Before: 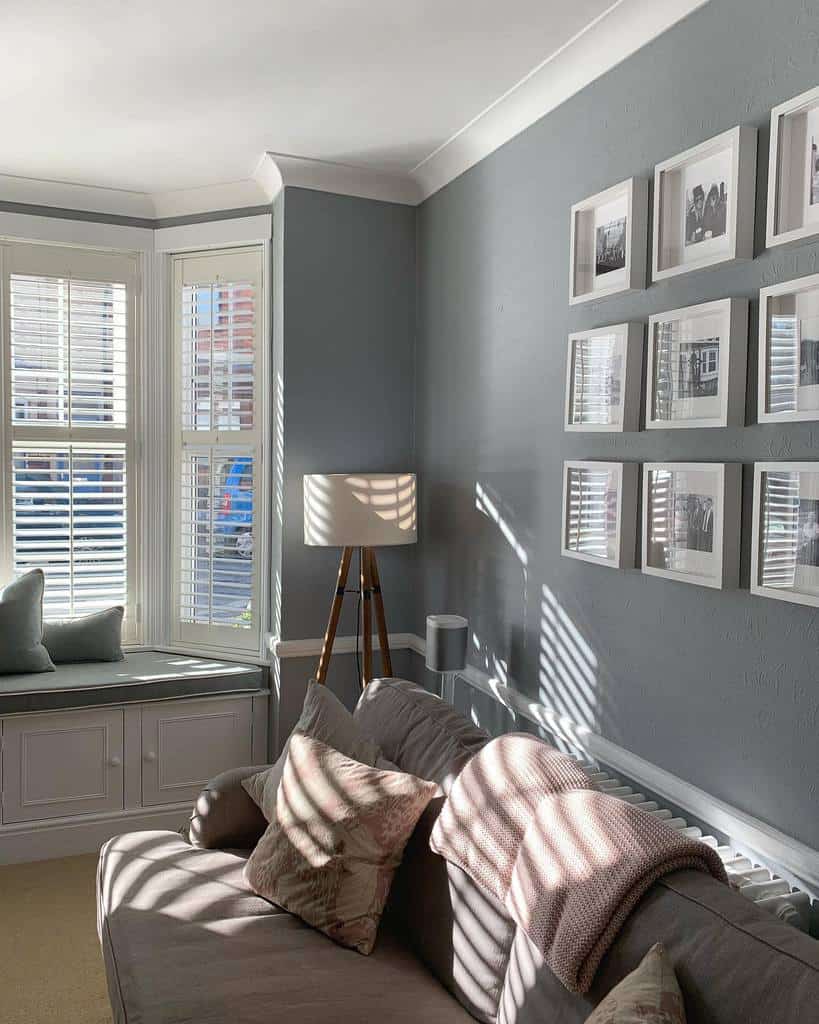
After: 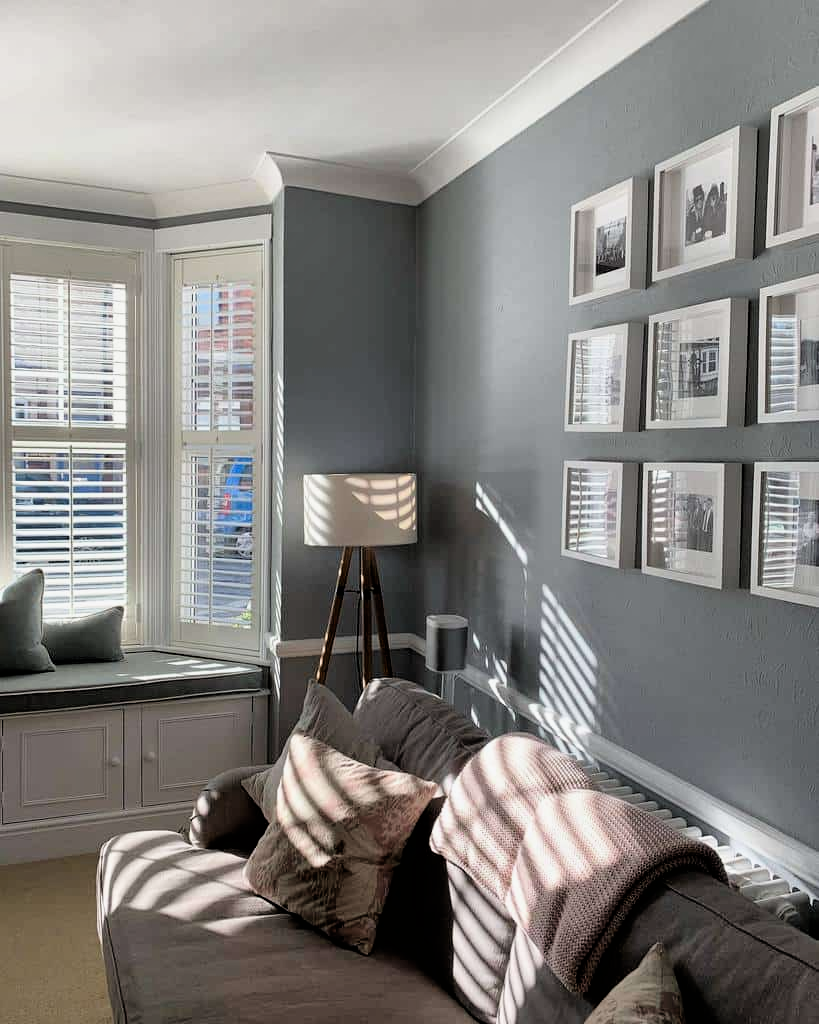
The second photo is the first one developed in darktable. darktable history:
shadows and highlights: shadows 47.36, highlights -41.92, soften with gaussian
filmic rgb: black relative exposure -4.91 EV, white relative exposure 2.82 EV, hardness 3.7, iterations of high-quality reconstruction 0
